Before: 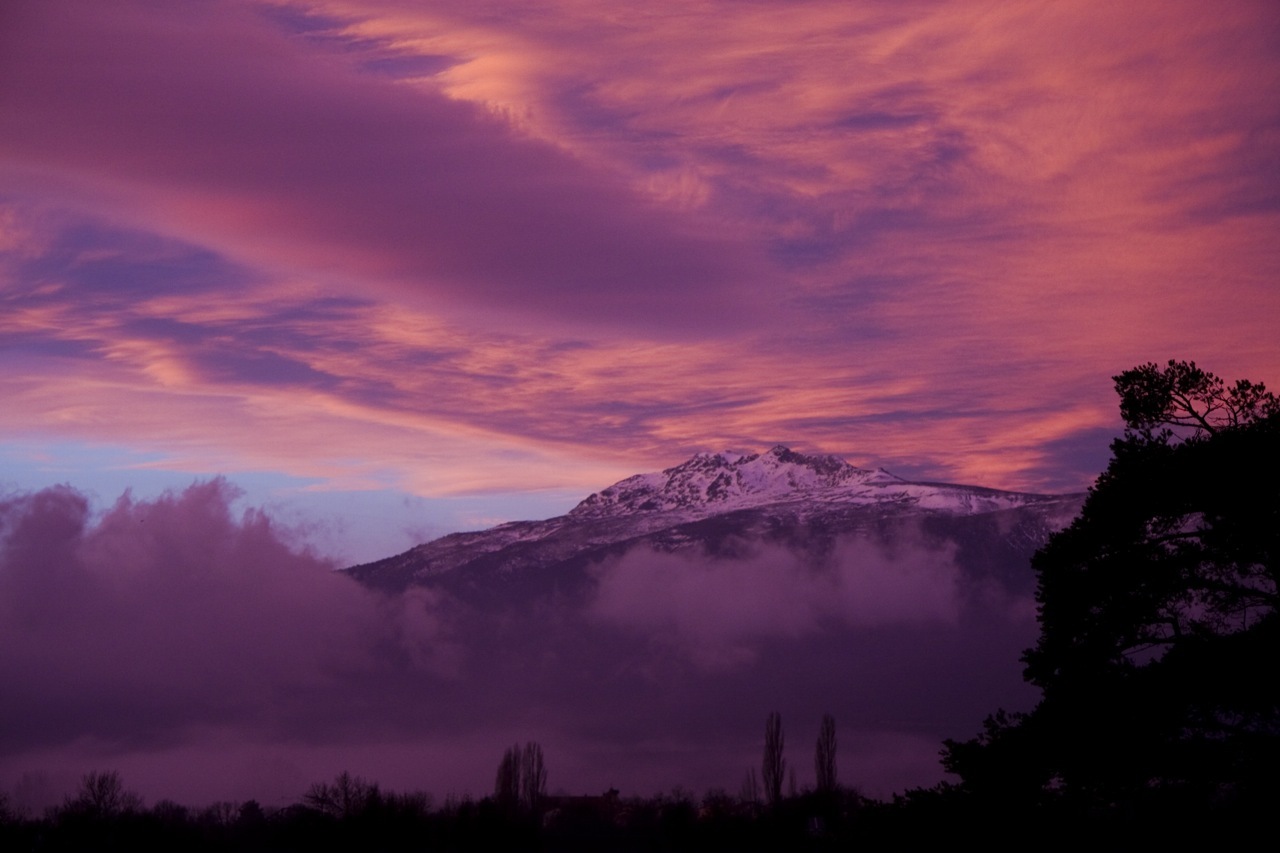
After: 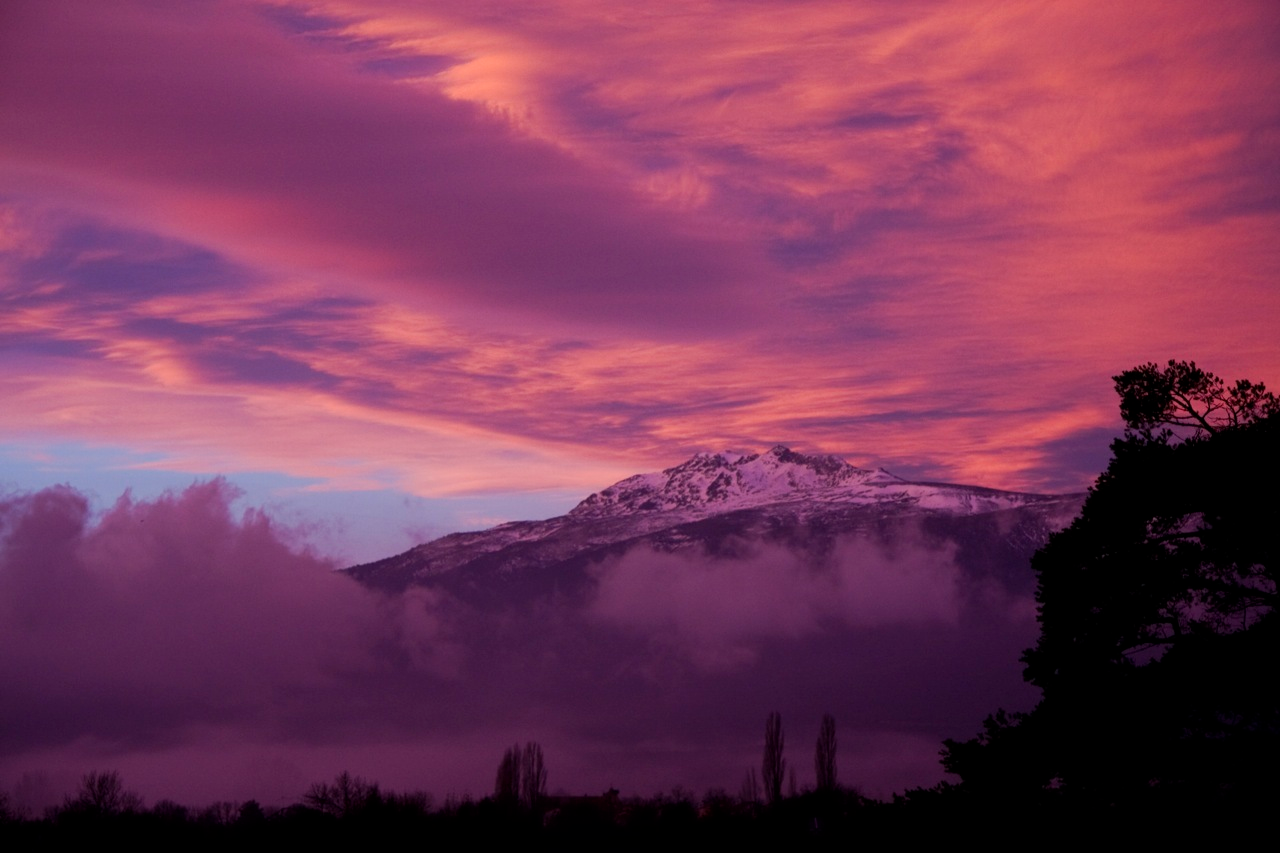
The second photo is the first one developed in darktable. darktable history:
tone equalizer: -7 EV 0.18 EV, -6 EV 0.12 EV, -5 EV 0.08 EV, -4 EV 0.04 EV, -2 EV -0.02 EV, -1 EV -0.04 EV, +0 EV -0.06 EV, luminance estimator HSV value / RGB max
tone curve: curves: ch0 [(0, 0) (0.003, 0.003) (0.011, 0.011) (0.025, 0.025) (0.044, 0.044) (0.069, 0.068) (0.1, 0.098) (0.136, 0.134) (0.177, 0.175) (0.224, 0.221) (0.277, 0.273) (0.335, 0.331) (0.399, 0.394) (0.468, 0.462) (0.543, 0.543) (0.623, 0.623) (0.709, 0.709) (0.801, 0.801) (0.898, 0.898) (1, 1)], preserve colors none
